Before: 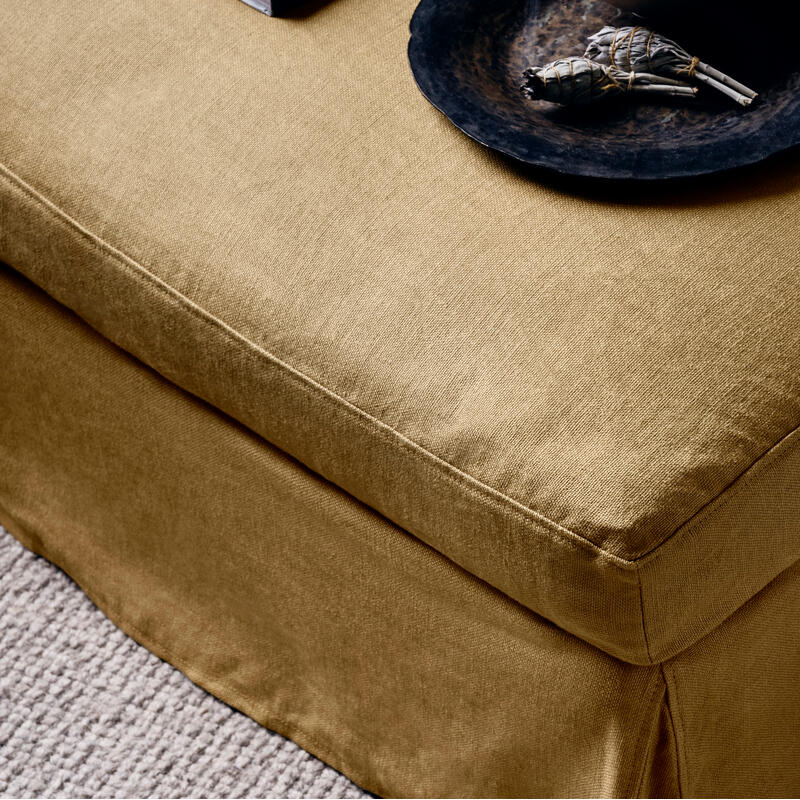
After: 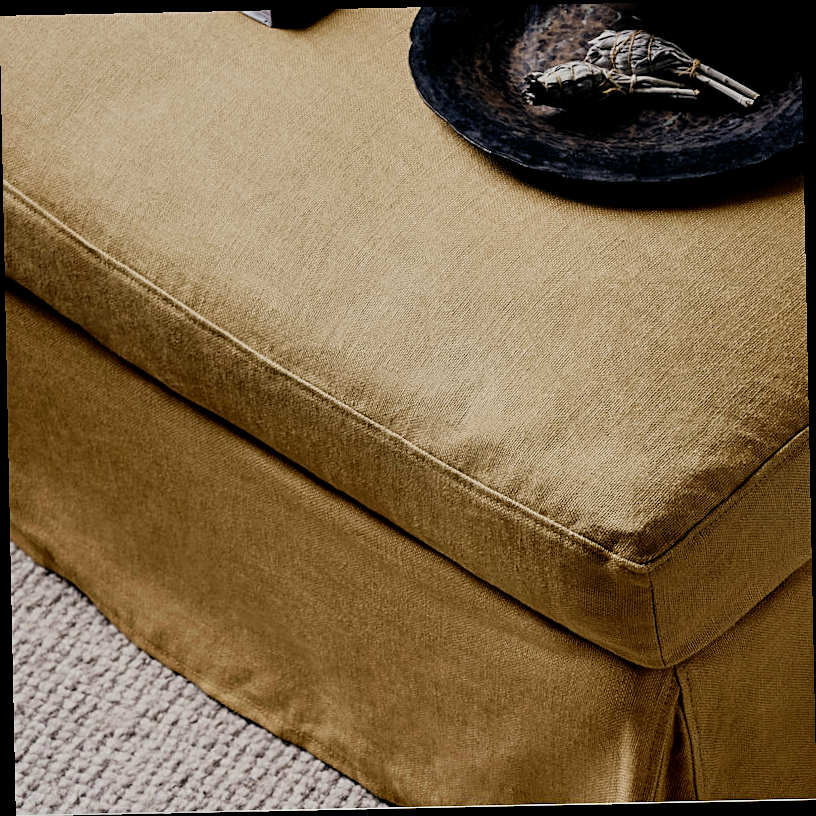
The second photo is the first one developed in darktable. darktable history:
sharpen: on, module defaults
rotate and perspective: rotation -1.17°, automatic cropping off
color correction: highlights b* 3
filmic rgb: middle gray luminance 18.42%, black relative exposure -11.25 EV, white relative exposure 3.75 EV, threshold 6 EV, target black luminance 0%, hardness 5.87, latitude 57.4%, contrast 0.963, shadows ↔ highlights balance 49.98%, add noise in highlights 0, preserve chrominance luminance Y, color science v3 (2019), use custom middle-gray values true, iterations of high-quality reconstruction 0, contrast in highlights soft, enable highlight reconstruction true
